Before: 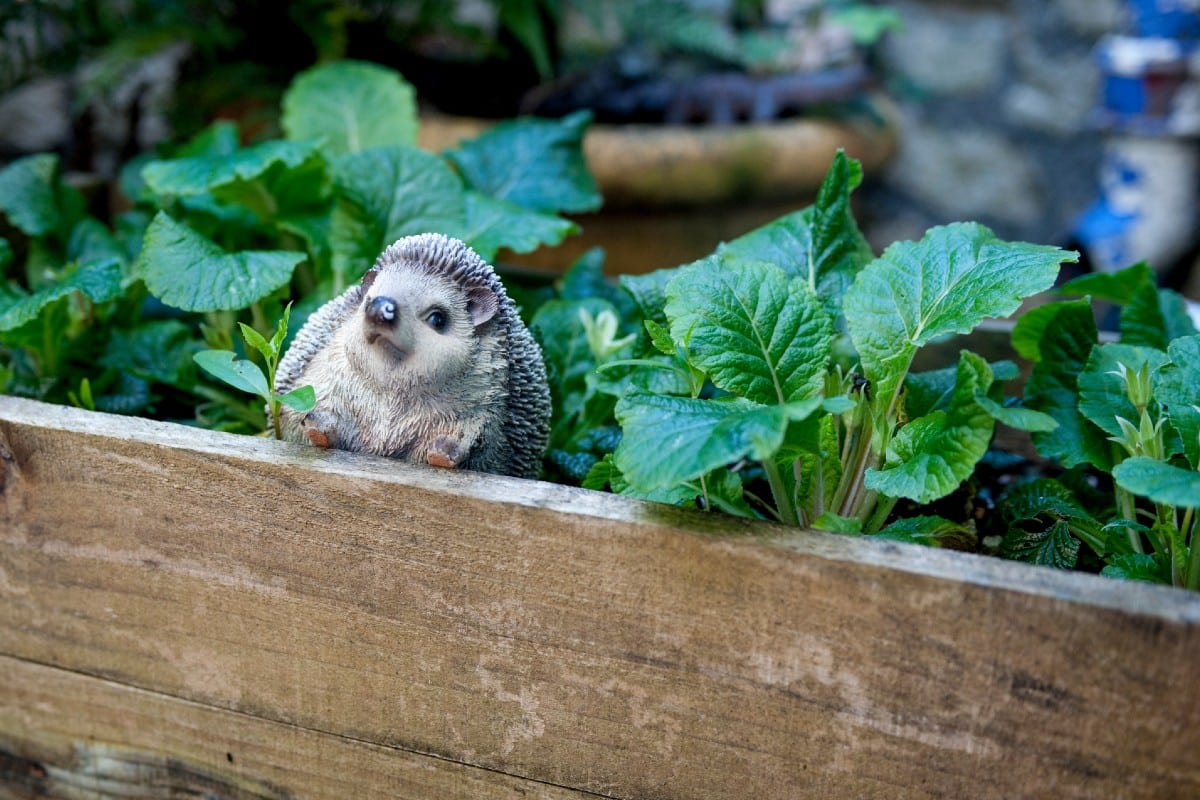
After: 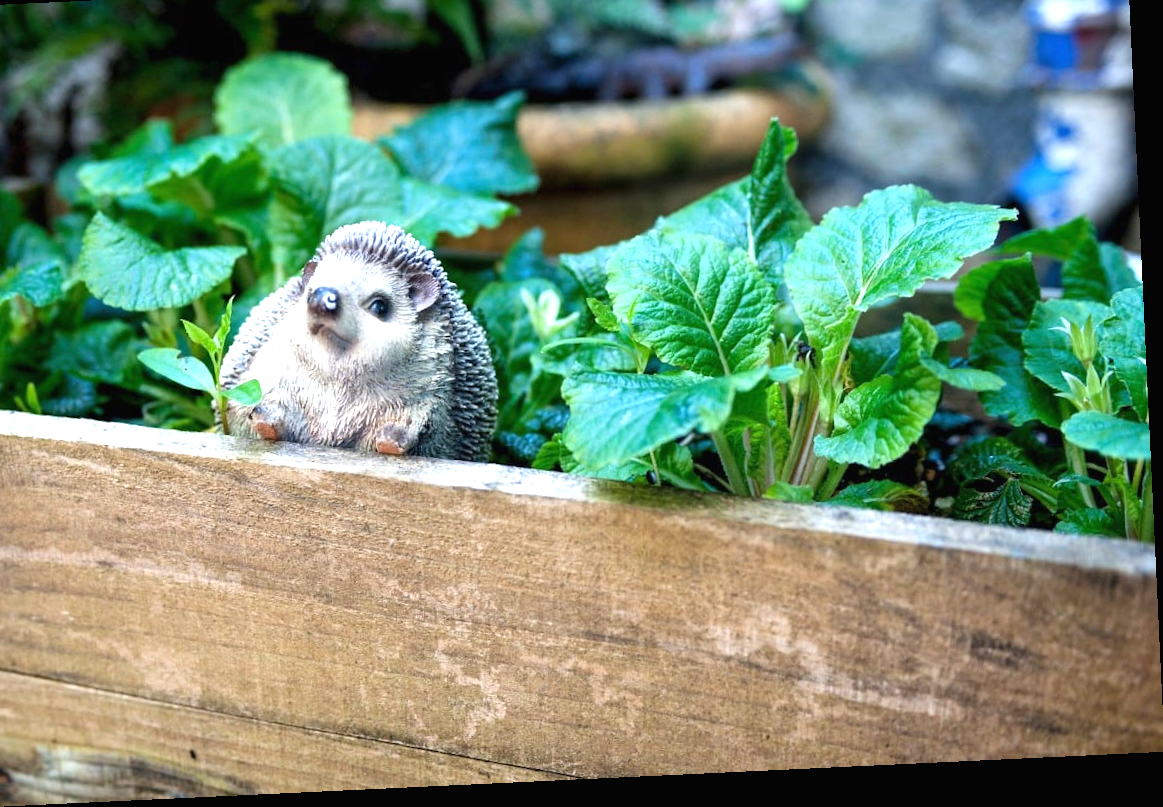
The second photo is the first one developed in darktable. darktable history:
exposure: black level correction -0.001, exposure 0.906 EV, compensate highlight preservation false
crop and rotate: angle 2.7°, left 5.871%, top 5.675%
